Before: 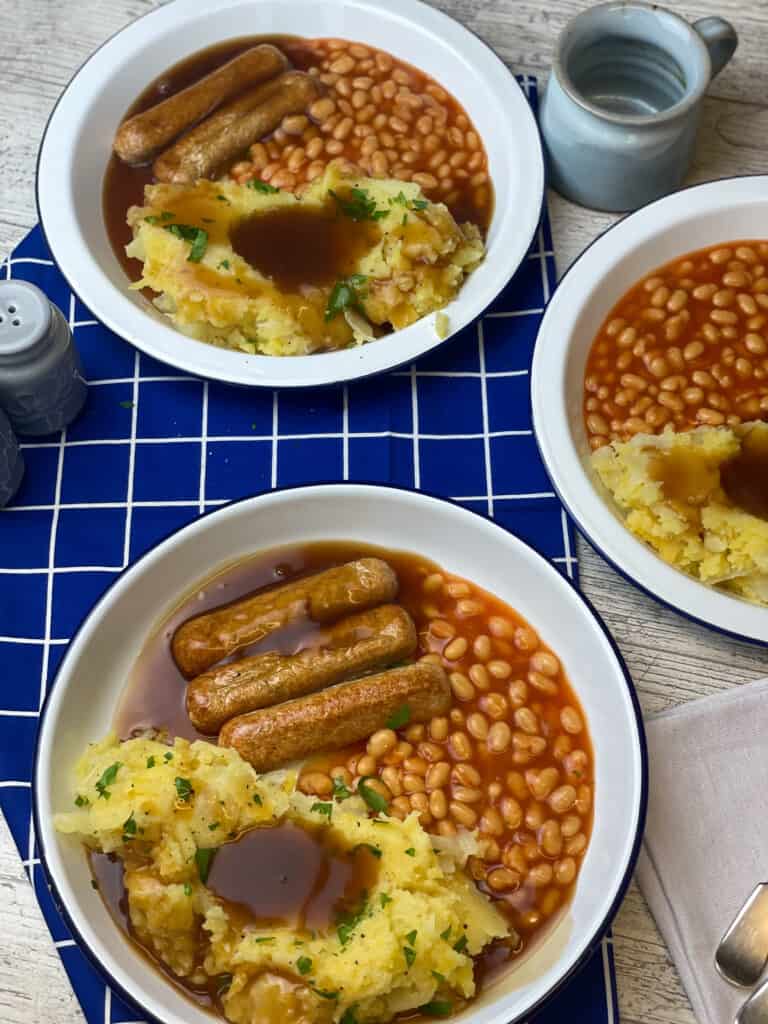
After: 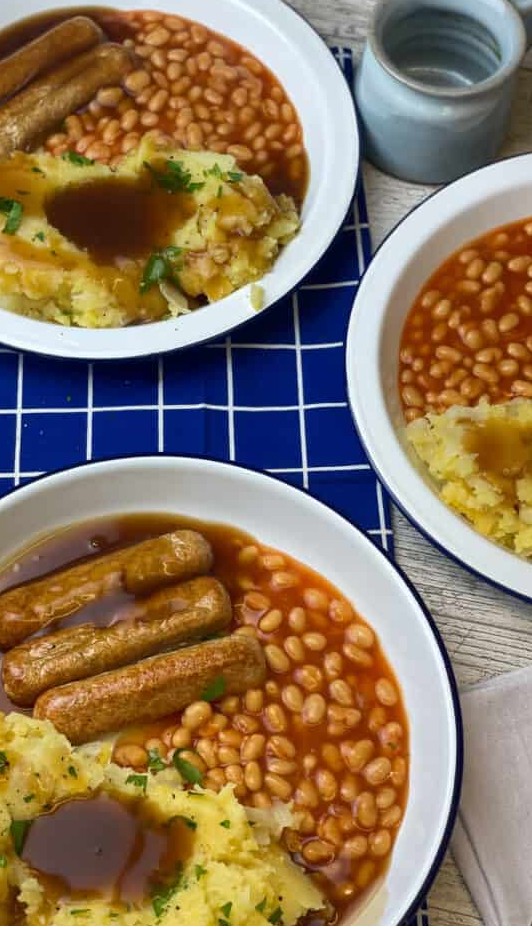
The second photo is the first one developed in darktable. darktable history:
crop and rotate: left 24.129%, top 2.832%, right 6.499%, bottom 6.693%
